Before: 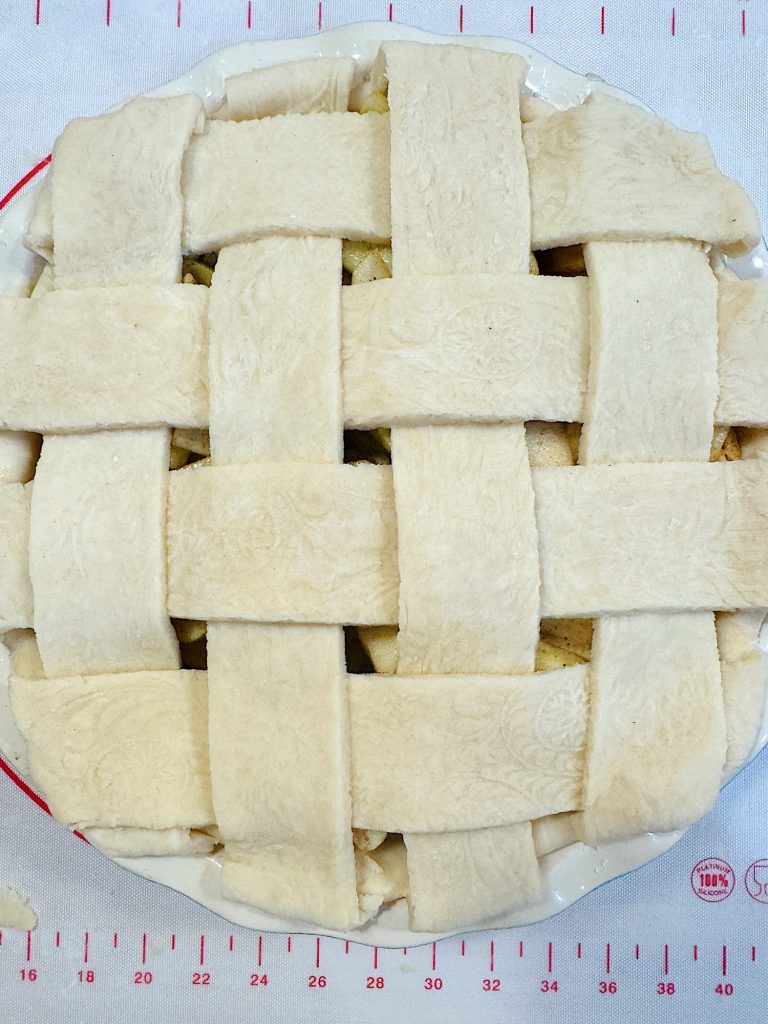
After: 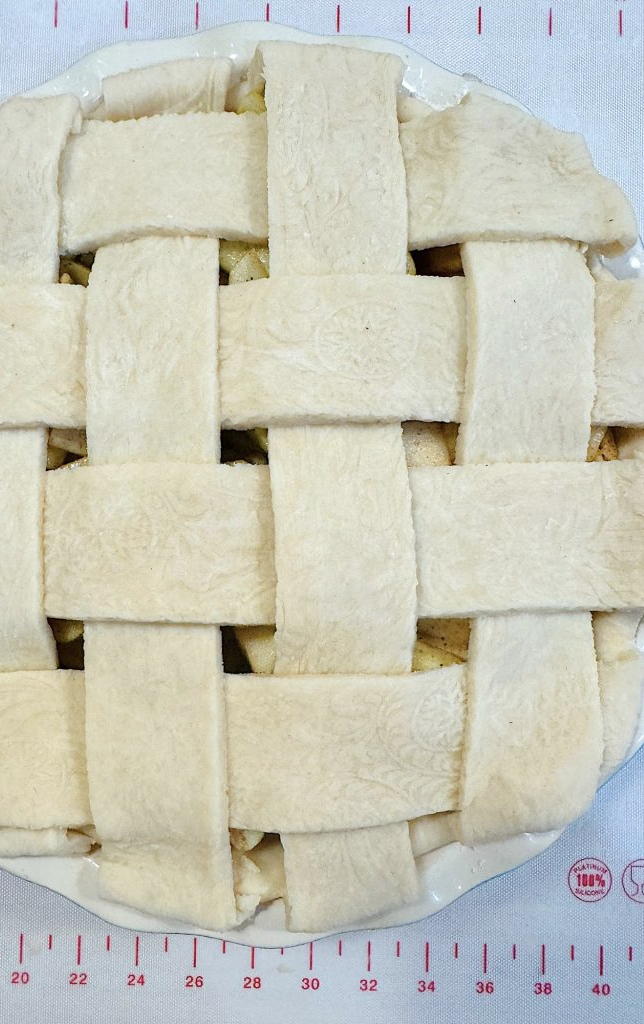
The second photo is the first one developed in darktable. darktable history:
crop: left 16.145%
local contrast: mode bilateral grid, contrast 15, coarseness 36, detail 105%, midtone range 0.2
contrast brightness saturation: saturation -0.1
